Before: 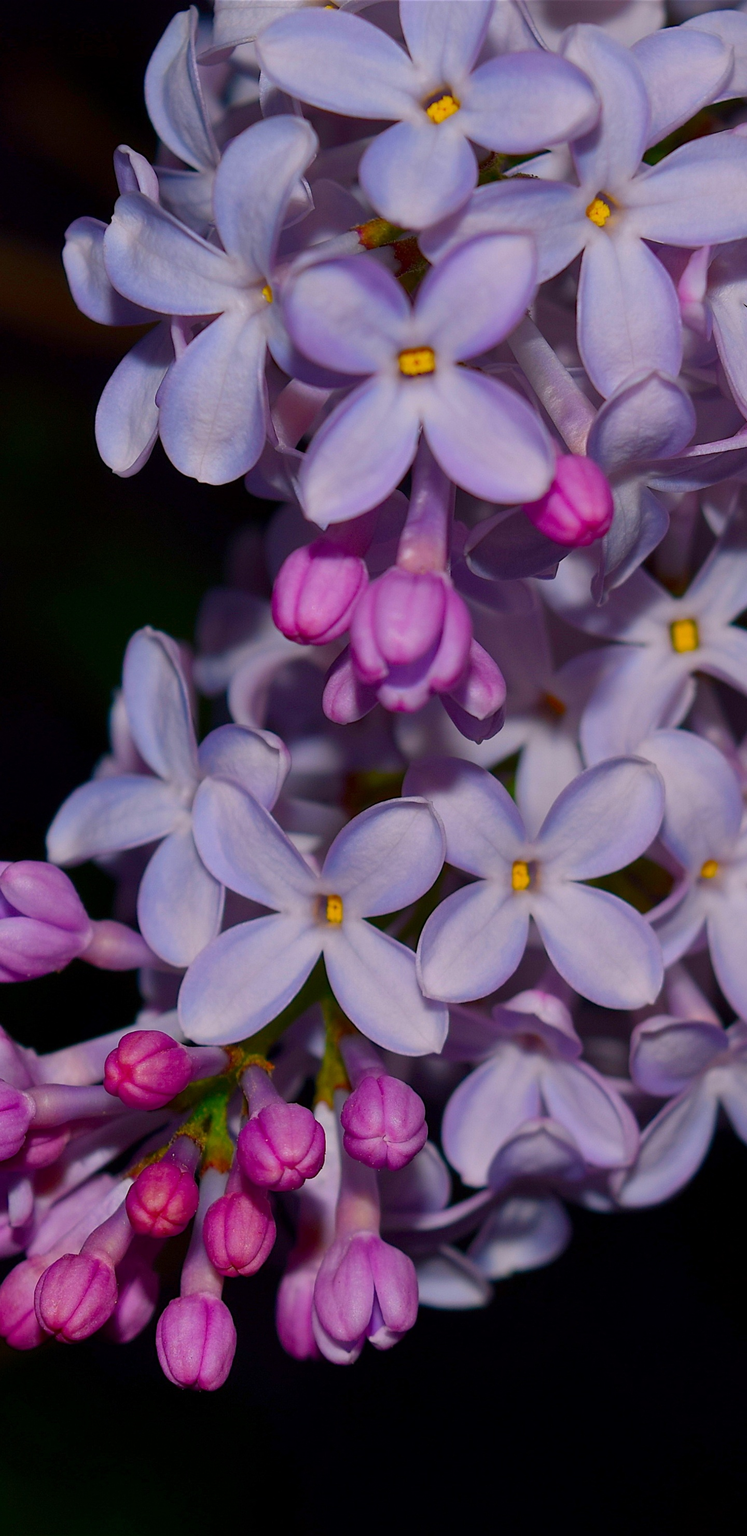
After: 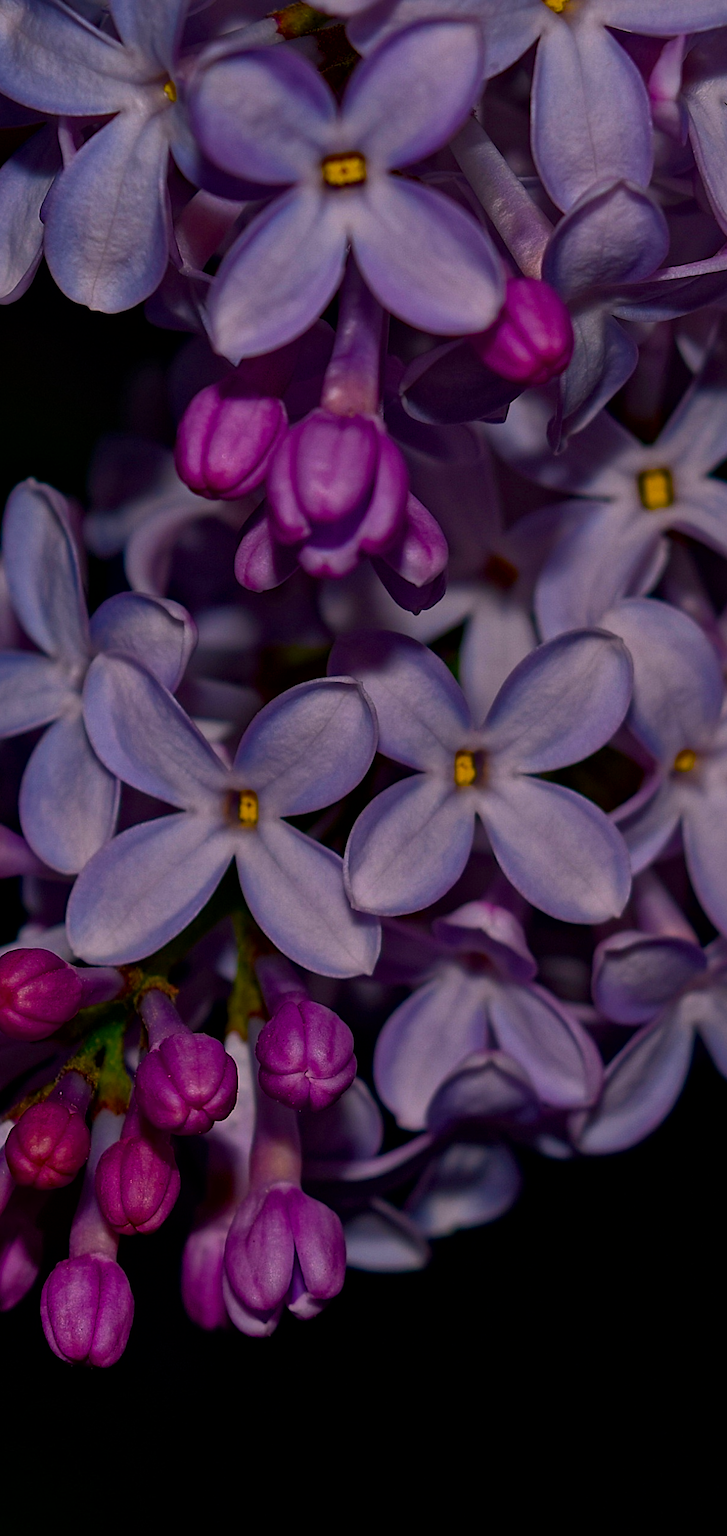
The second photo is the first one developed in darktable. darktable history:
local contrast: mode bilateral grid, contrast 21, coarseness 20, detail 150%, midtone range 0.2
exposure: exposure -0.493 EV, compensate highlight preservation false
crop: left 16.27%, top 14.083%
color balance rgb: highlights gain › chroma 1.362%, highlights gain › hue 51.26°, white fulcrum 1.02 EV, perceptual saturation grading › global saturation 42.111%, perceptual brilliance grading › highlights 3.738%, perceptual brilliance grading › mid-tones -17.029%, perceptual brilliance grading › shadows -41.793%, global vibrance 20.974%
